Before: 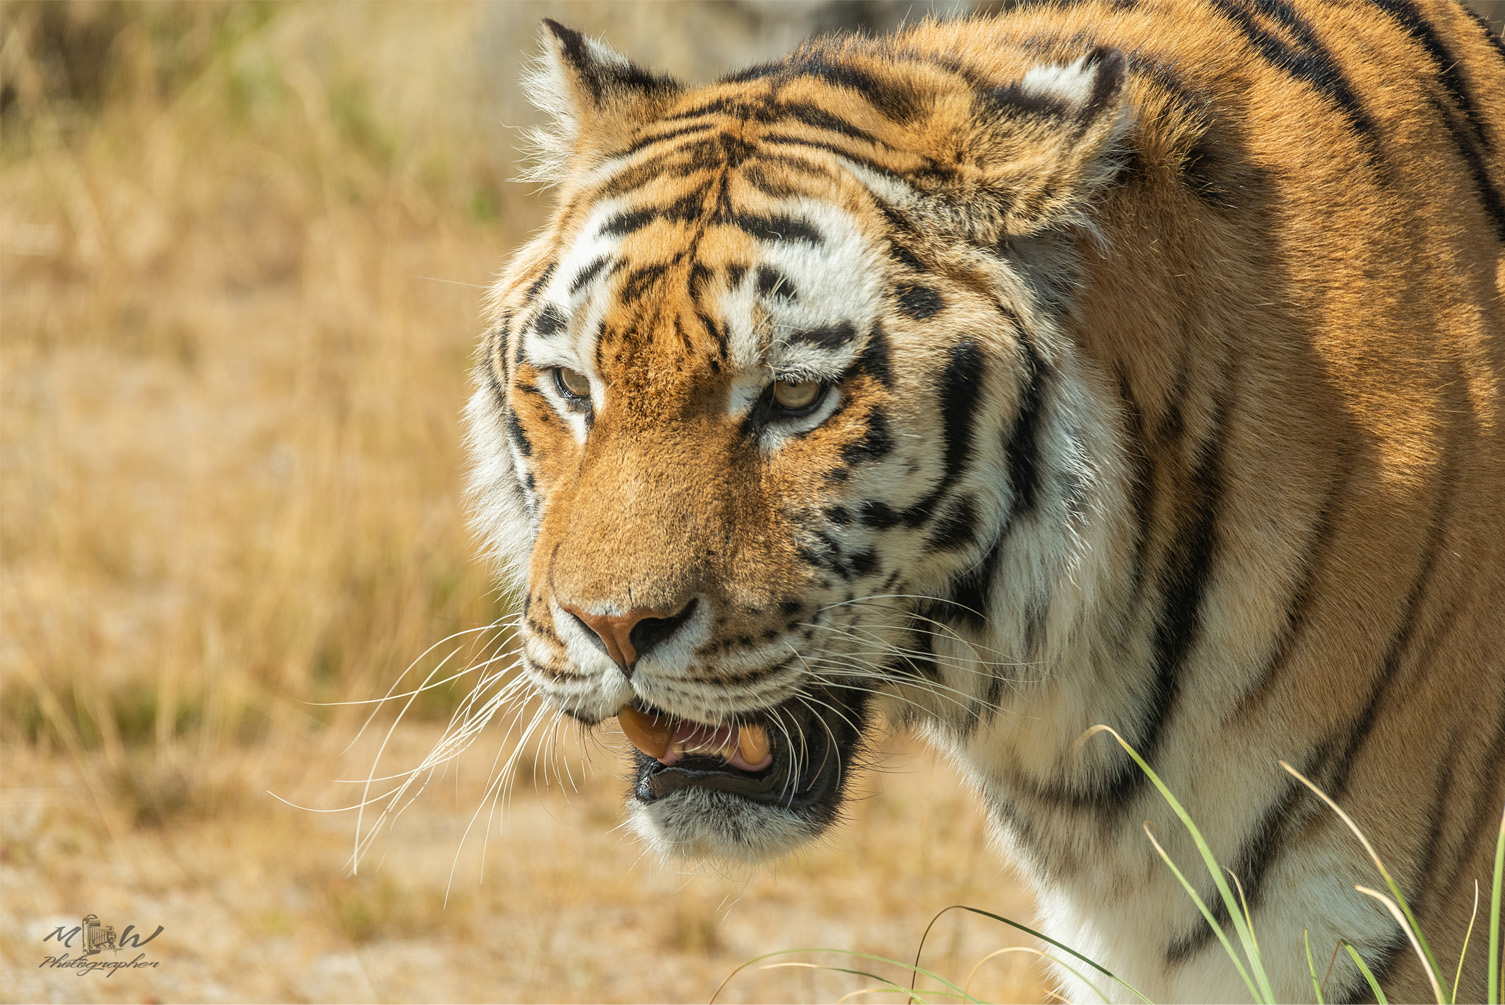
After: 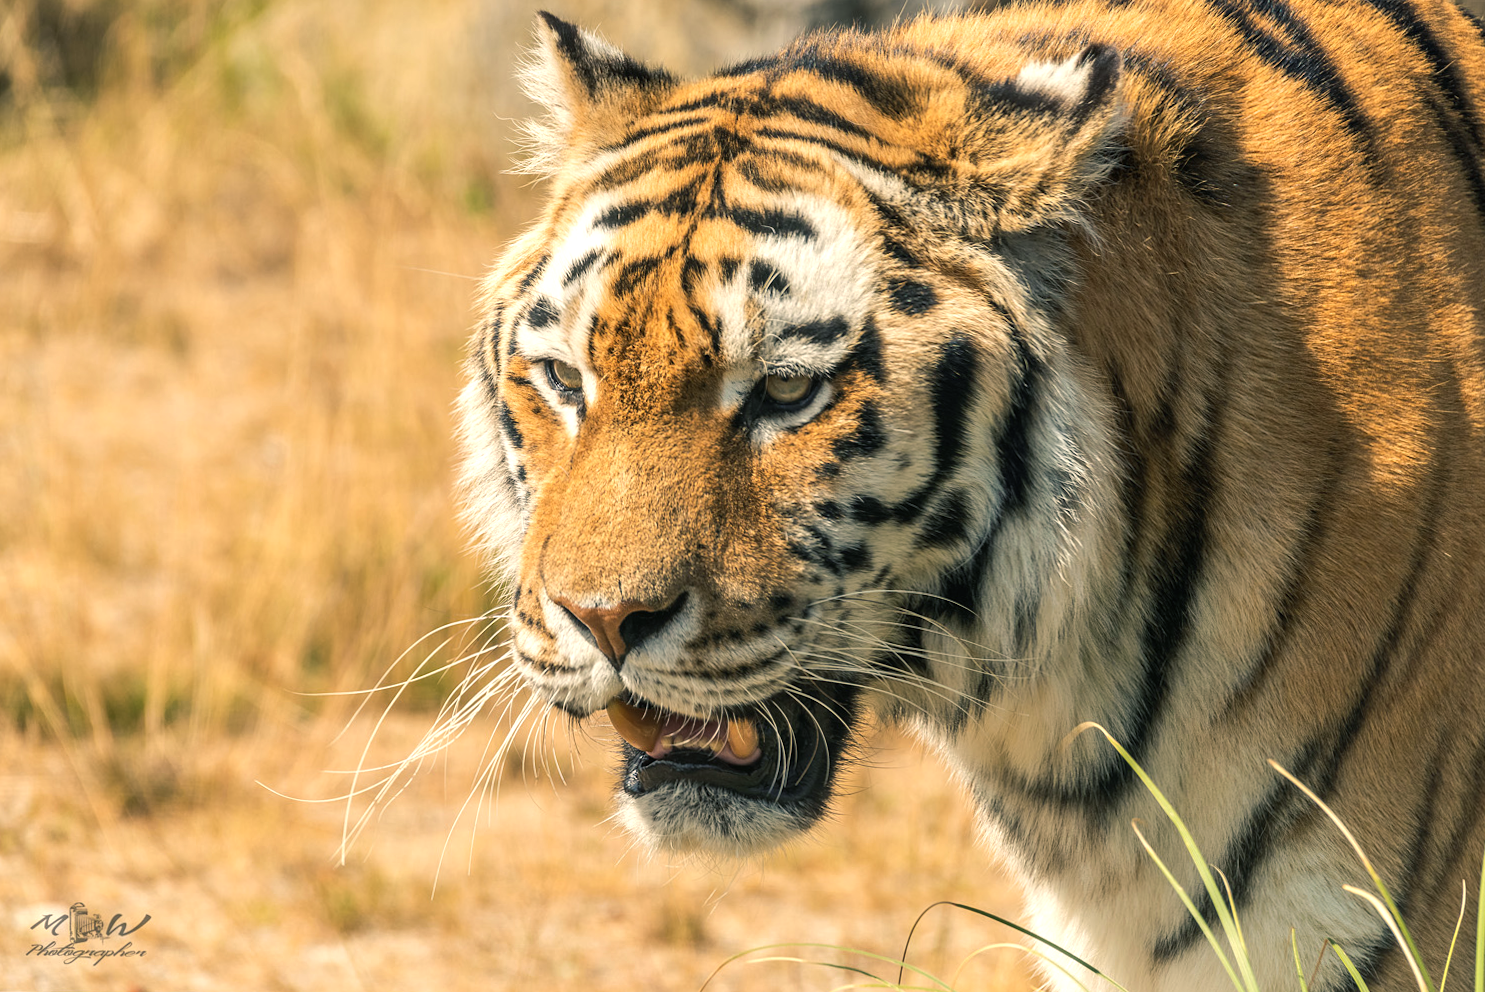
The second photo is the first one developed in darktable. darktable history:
crop and rotate: angle -0.5°
tone equalizer: -8 EV -0.417 EV, -7 EV -0.389 EV, -6 EV -0.333 EV, -5 EV -0.222 EV, -3 EV 0.222 EV, -2 EV 0.333 EV, -1 EV 0.389 EV, +0 EV 0.417 EV, edges refinement/feathering 500, mask exposure compensation -1.57 EV, preserve details no
color balance rgb: shadows lift › chroma 5.41%, shadows lift › hue 240°, highlights gain › chroma 3.74%, highlights gain › hue 60°, saturation formula JzAzBz (2021)
